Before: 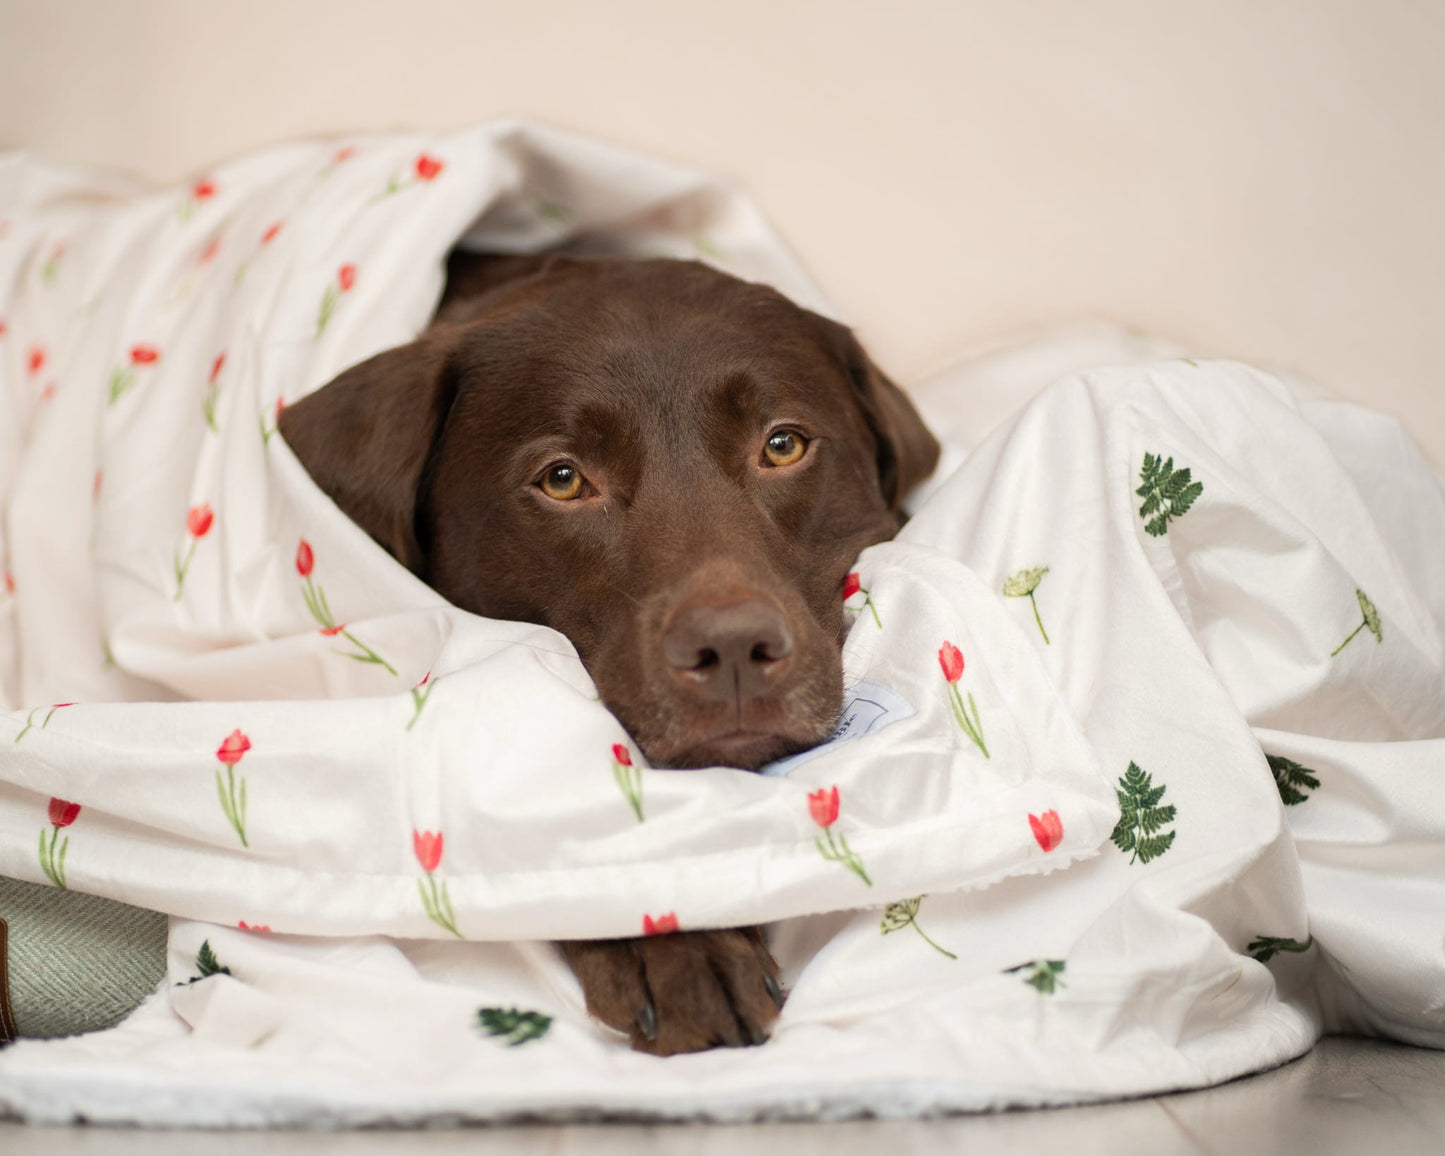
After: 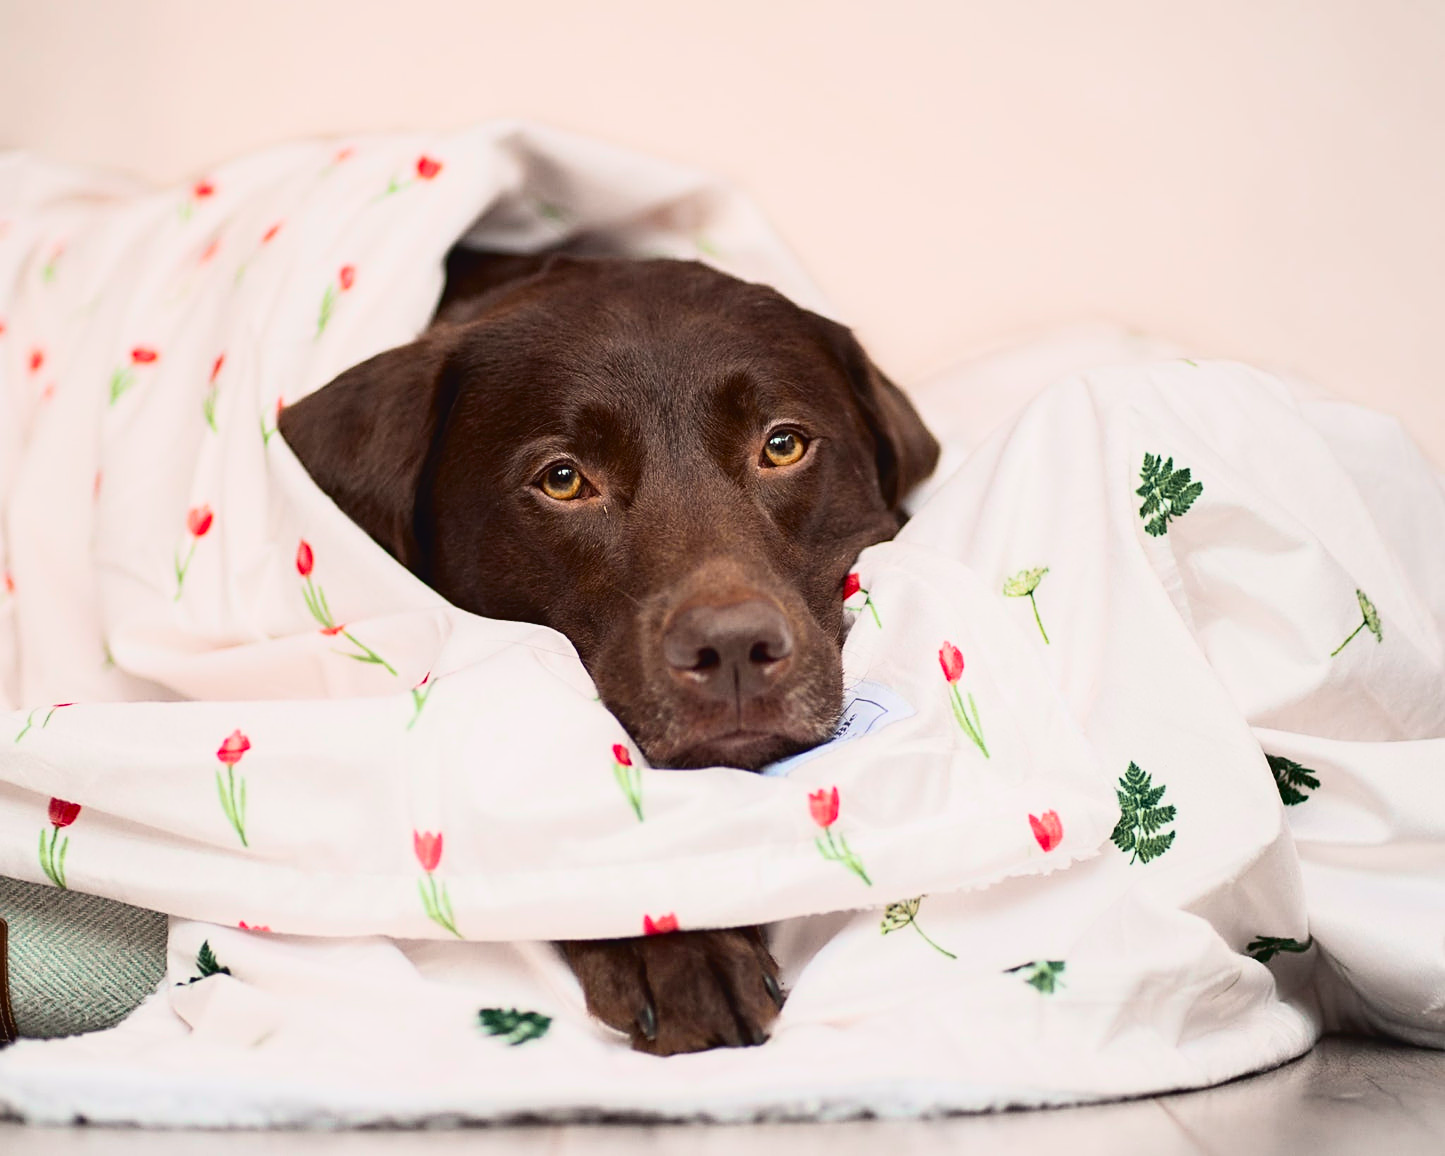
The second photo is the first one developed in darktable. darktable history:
sharpen: on, module defaults
tone curve: curves: ch0 [(0, 0.031) (0.139, 0.084) (0.311, 0.278) (0.495, 0.544) (0.718, 0.816) (0.841, 0.909) (1, 0.967)]; ch1 [(0, 0) (0.272, 0.249) (0.388, 0.385) (0.479, 0.456) (0.495, 0.497) (0.538, 0.55) (0.578, 0.595) (0.707, 0.778) (1, 1)]; ch2 [(0, 0) (0.125, 0.089) (0.353, 0.329) (0.443, 0.408) (0.502, 0.495) (0.56, 0.553) (0.608, 0.631) (1, 1)], color space Lab, independent channels, preserve colors none
